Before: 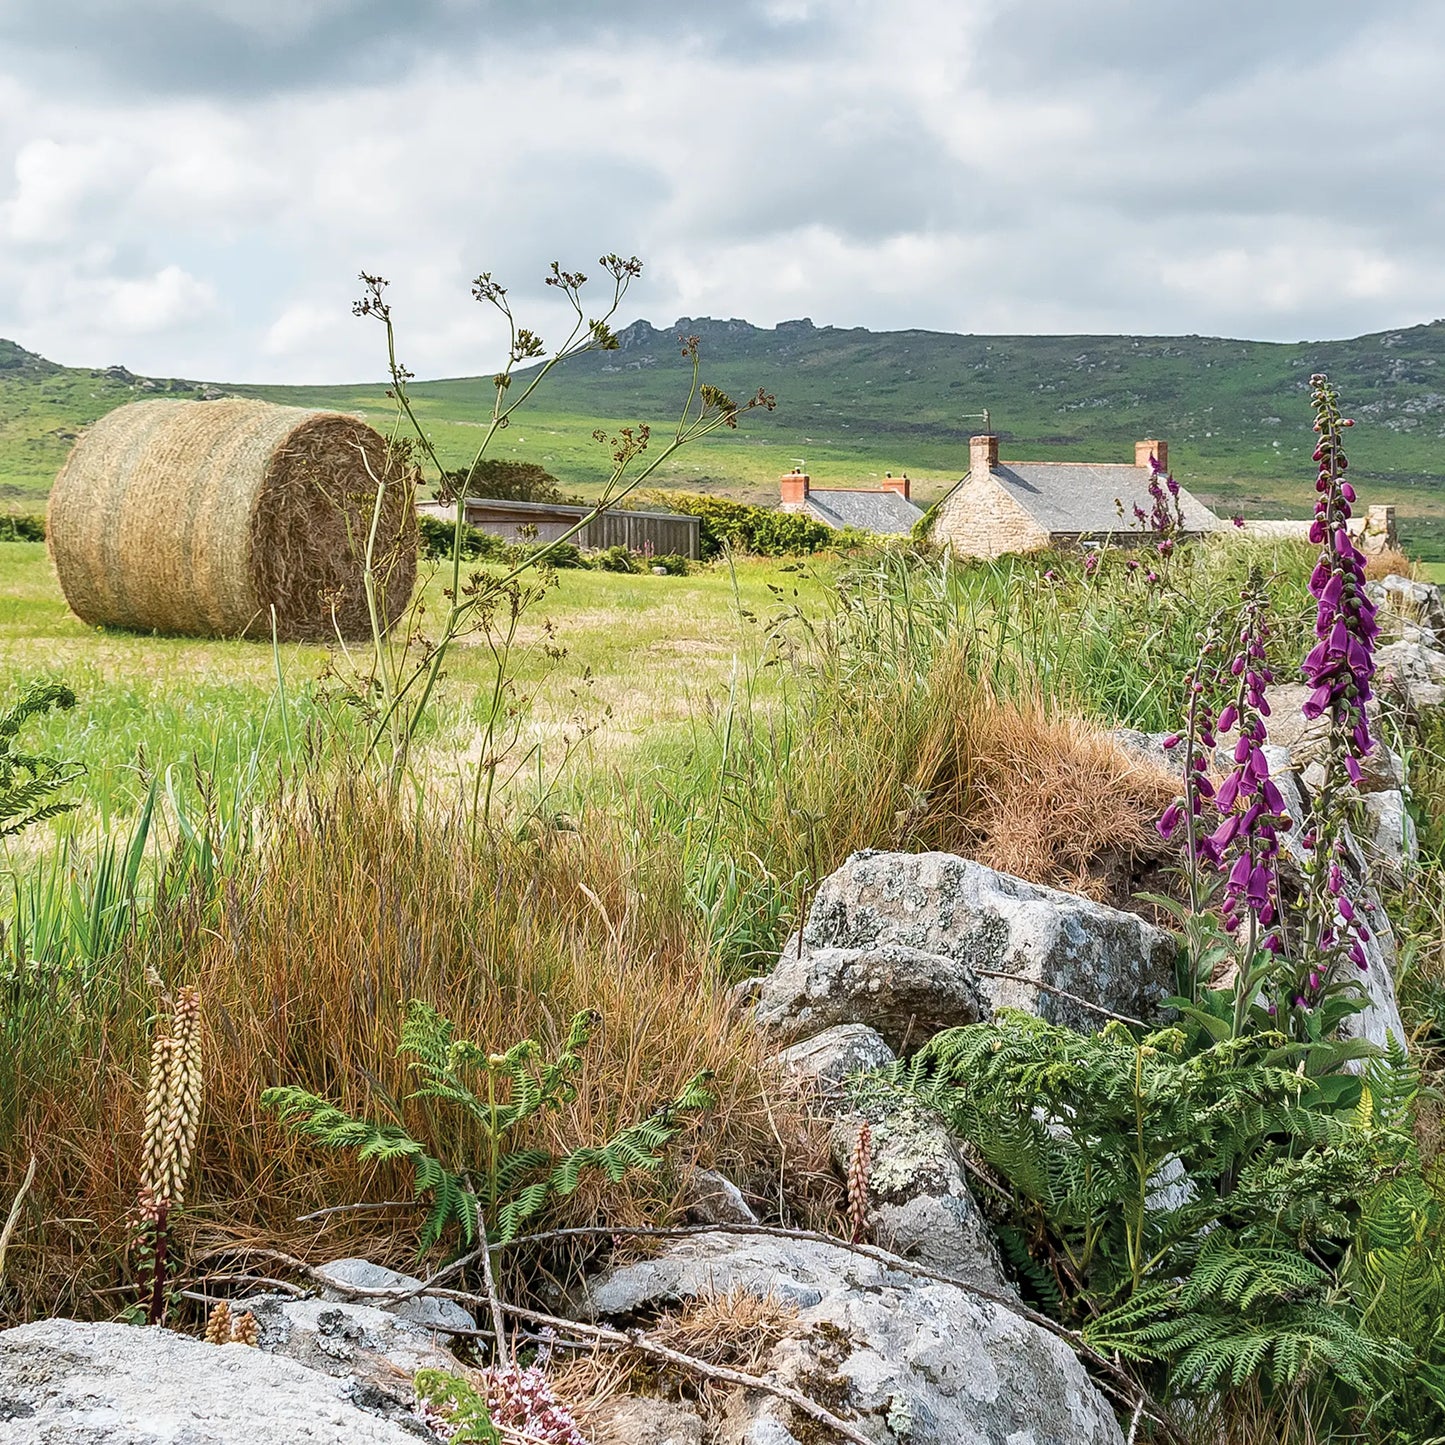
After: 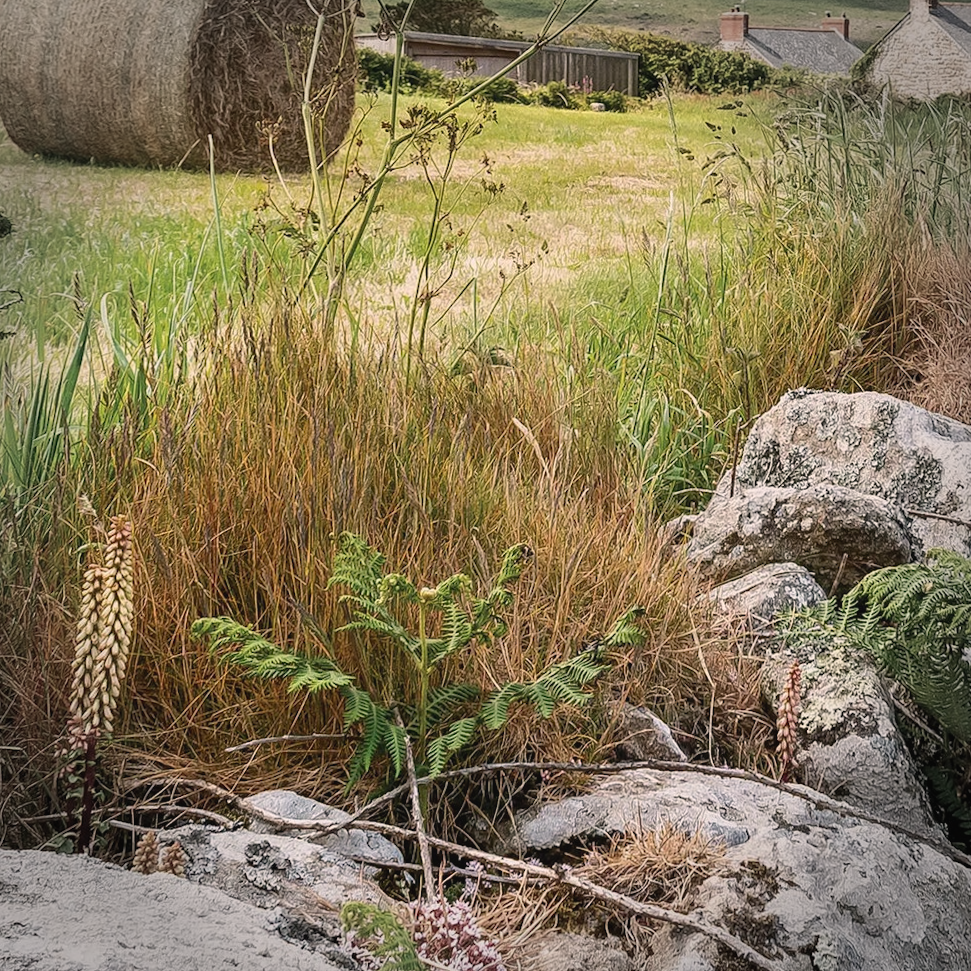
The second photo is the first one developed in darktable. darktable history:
contrast brightness saturation: contrast -0.08, brightness -0.04, saturation -0.11
vignetting: fall-off radius 31.48%, brightness -0.472
color correction: highlights a* 5.81, highlights b* 4.84
crop and rotate: angle -0.82°, left 3.85%, top 31.828%, right 27.992%
